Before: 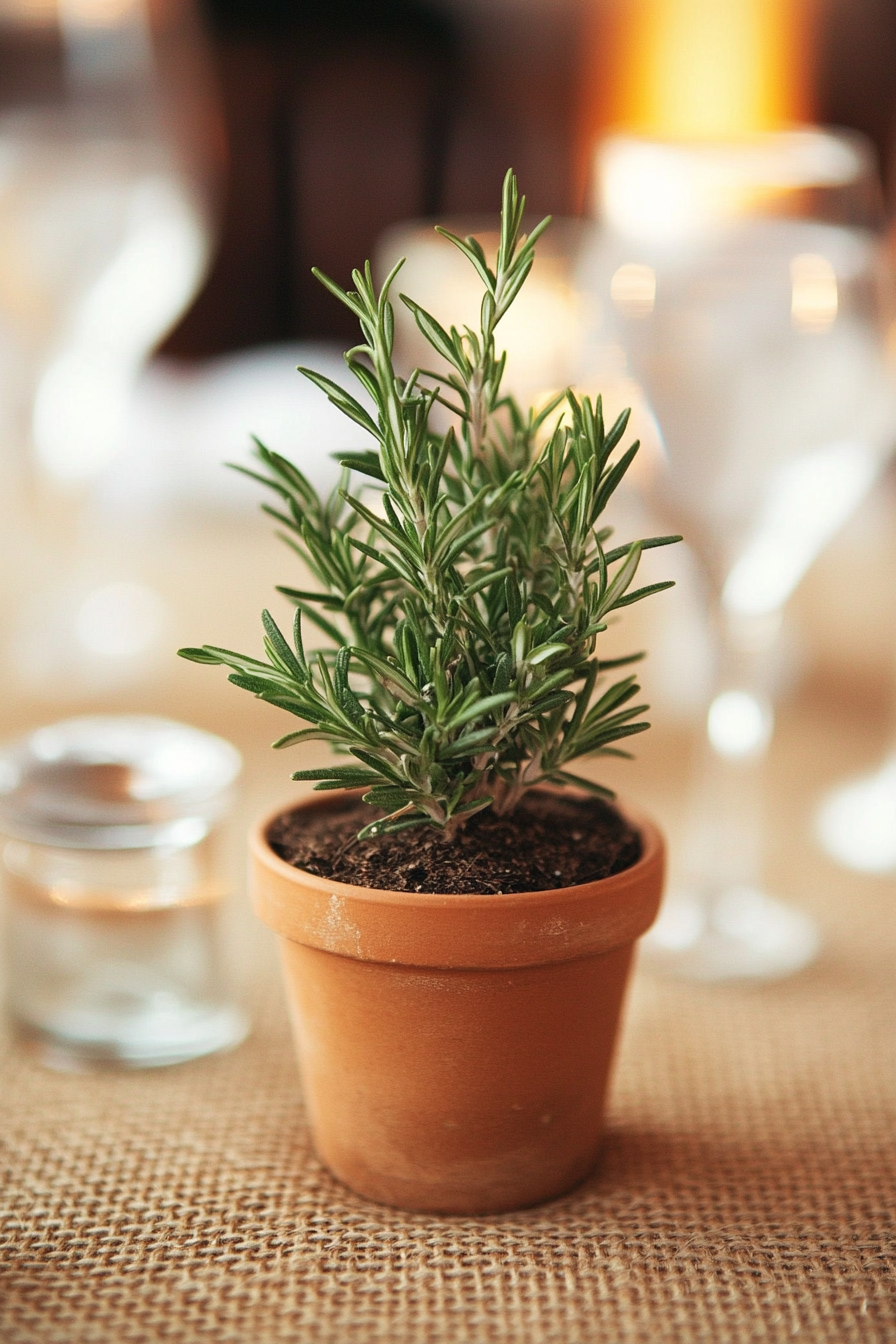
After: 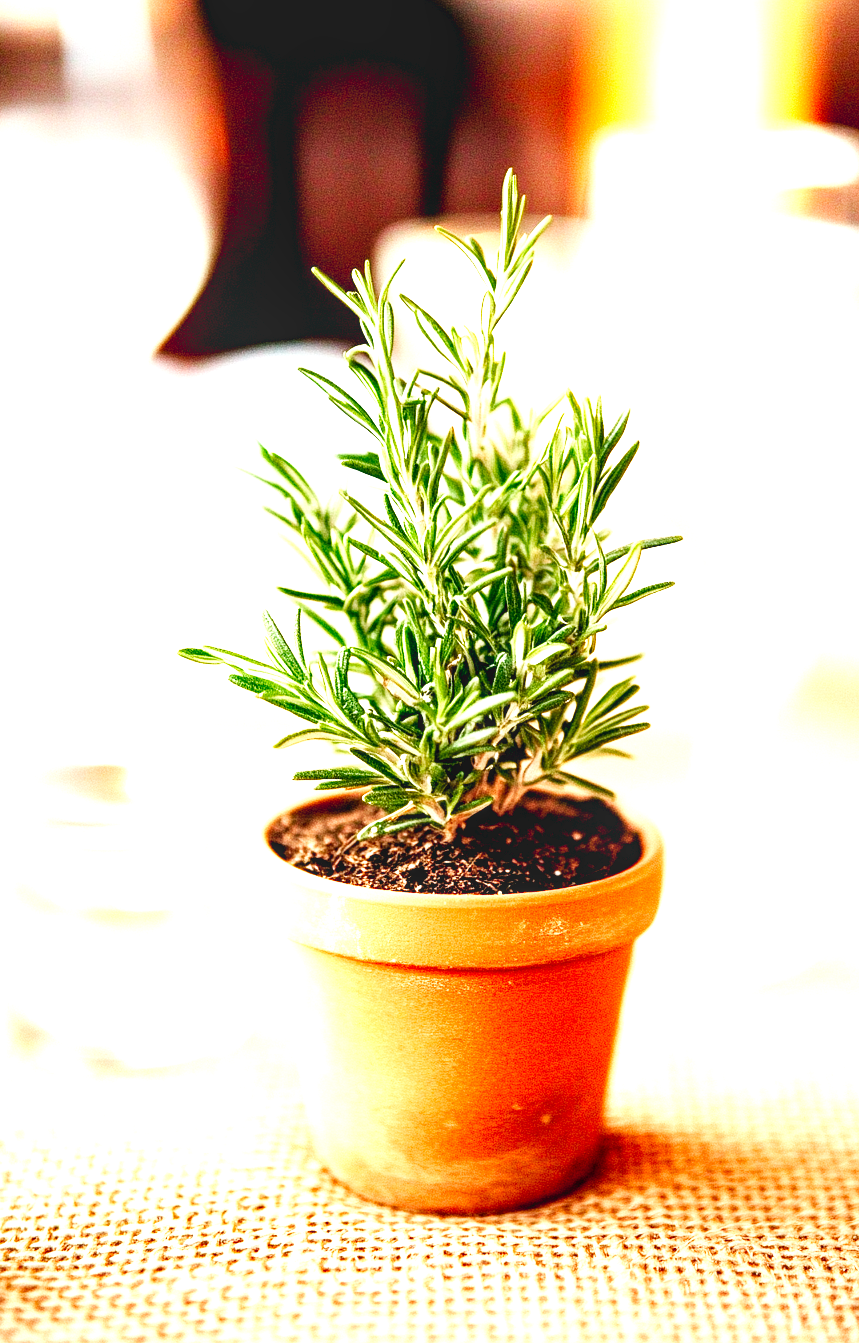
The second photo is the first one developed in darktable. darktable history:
crop: right 4.126%, bottom 0.031%
local contrast: on, module defaults
exposure: black level correction 0.012, exposure 0.7 EV, compensate exposure bias true, compensate highlight preservation false
levels: levels [0, 0.435, 0.917]
tone equalizer: -8 EV -0.417 EV, -7 EV -0.389 EV, -6 EV -0.333 EV, -5 EV -0.222 EV, -3 EV 0.222 EV, -2 EV 0.333 EV, -1 EV 0.389 EV, +0 EV 0.417 EV, edges refinement/feathering 500, mask exposure compensation -1.57 EV, preserve details no
base curve: curves: ch0 [(0, 0.003) (0.001, 0.002) (0.006, 0.004) (0.02, 0.022) (0.048, 0.086) (0.094, 0.234) (0.162, 0.431) (0.258, 0.629) (0.385, 0.8) (0.548, 0.918) (0.751, 0.988) (1, 1)], preserve colors none
